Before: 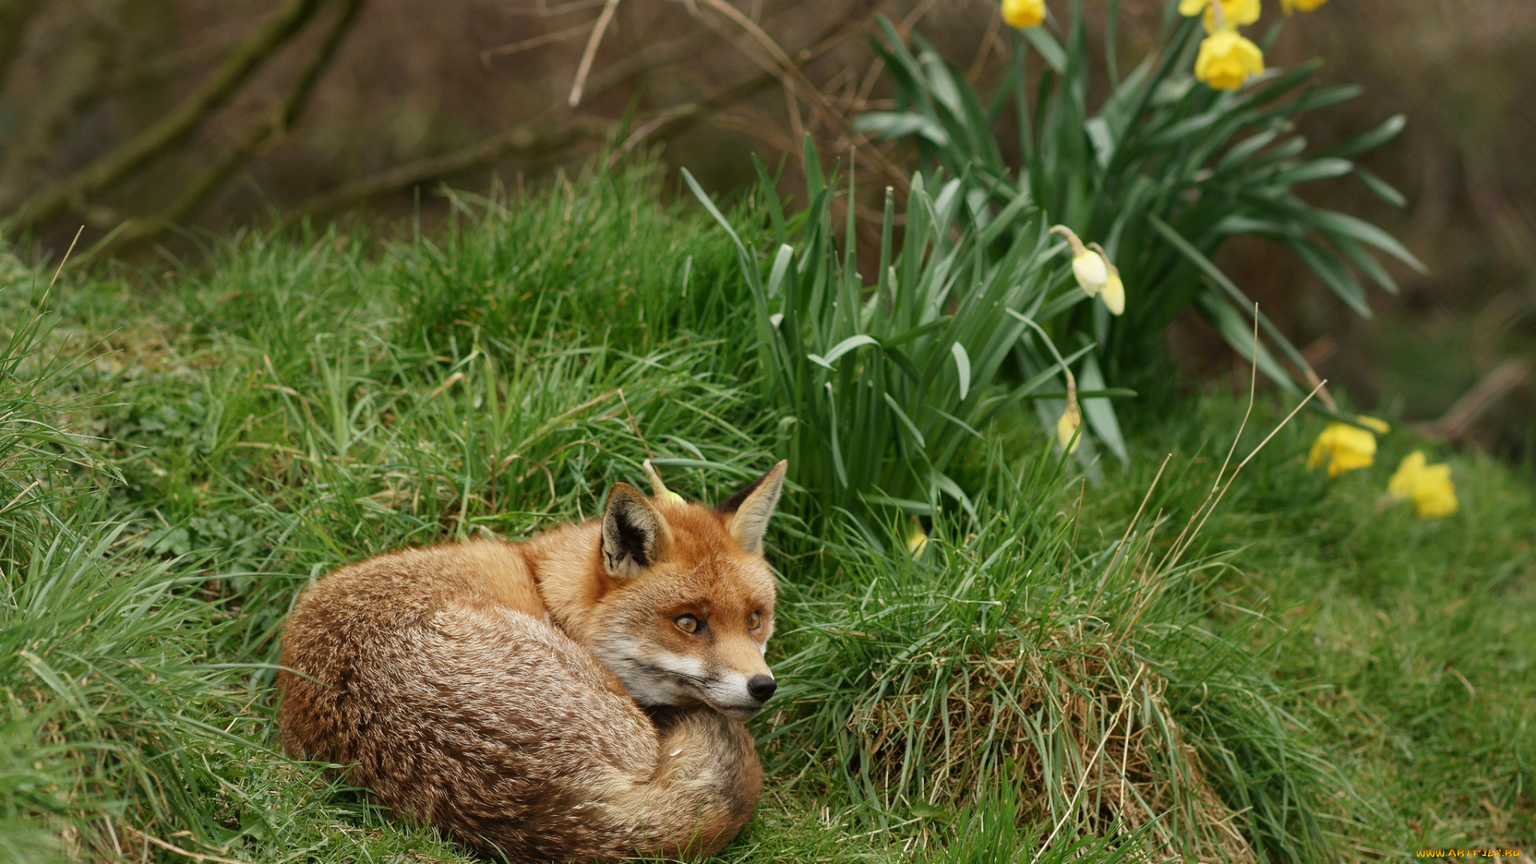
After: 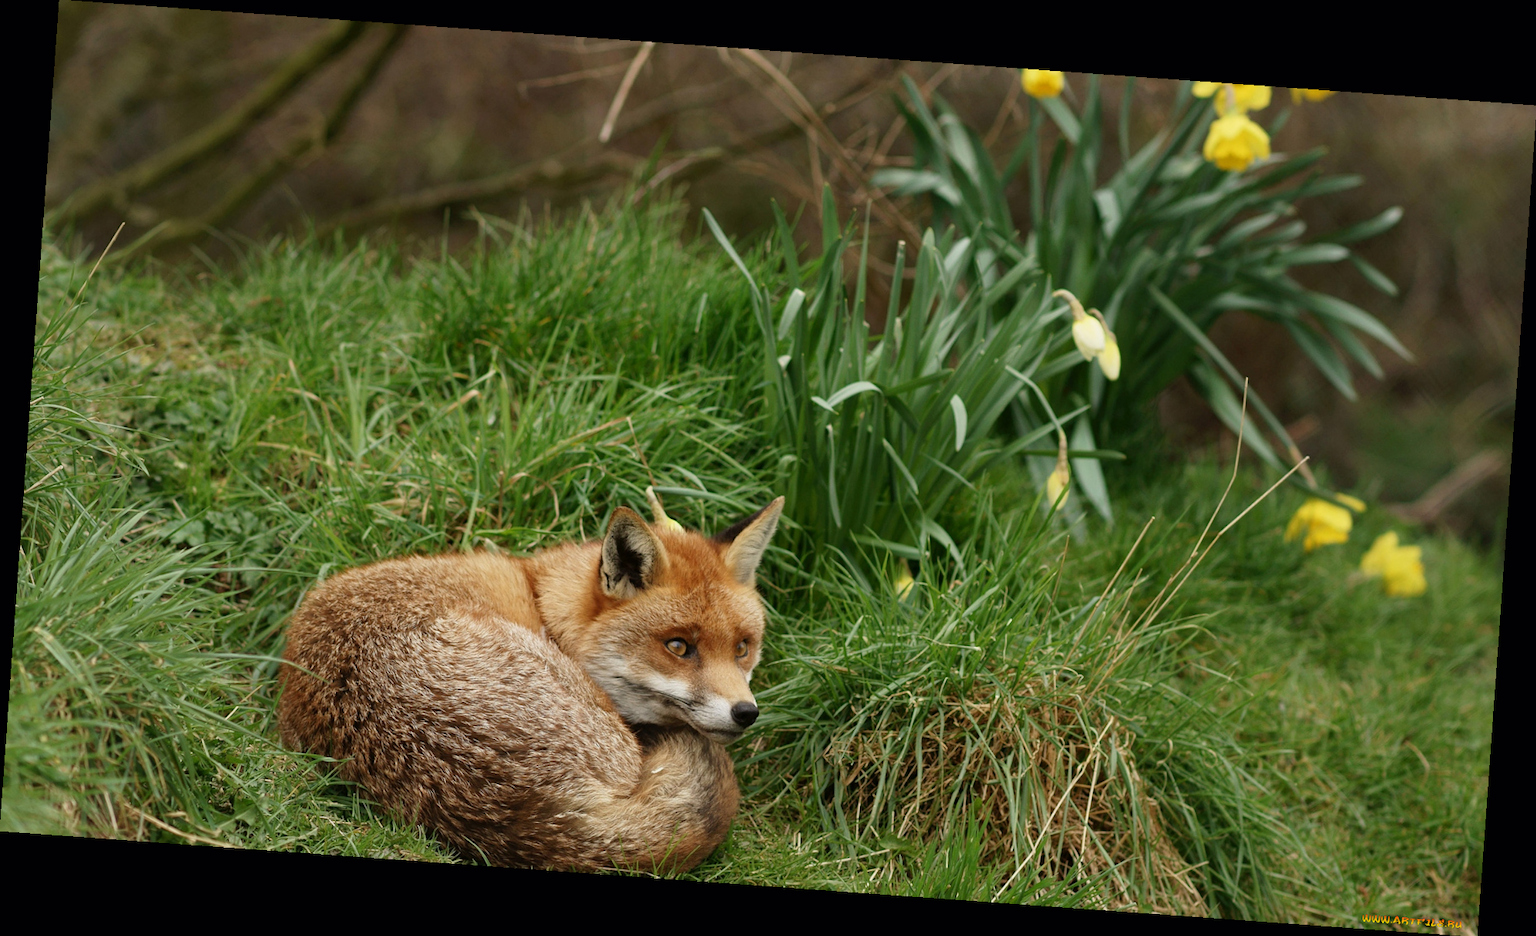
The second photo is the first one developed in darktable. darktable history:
filmic rgb: black relative exposure -16 EV, white relative exposure 2.93 EV, hardness 10.04, color science v6 (2022)
rotate and perspective: rotation 4.1°, automatic cropping off
